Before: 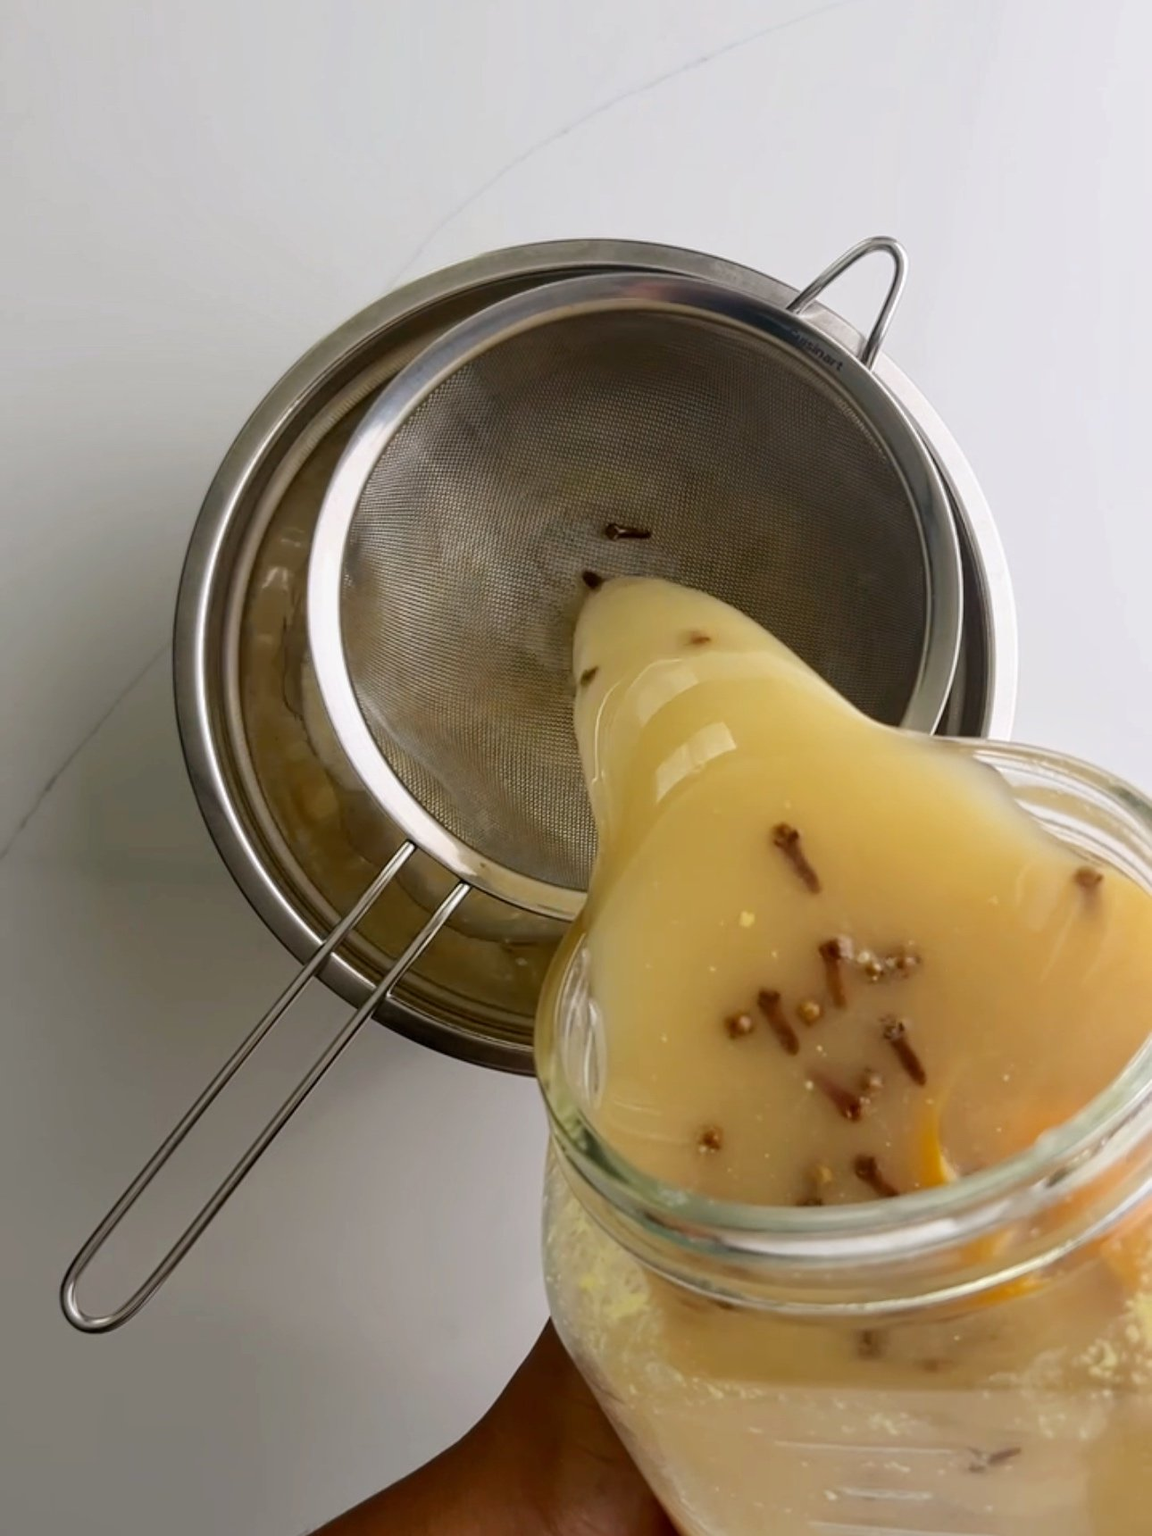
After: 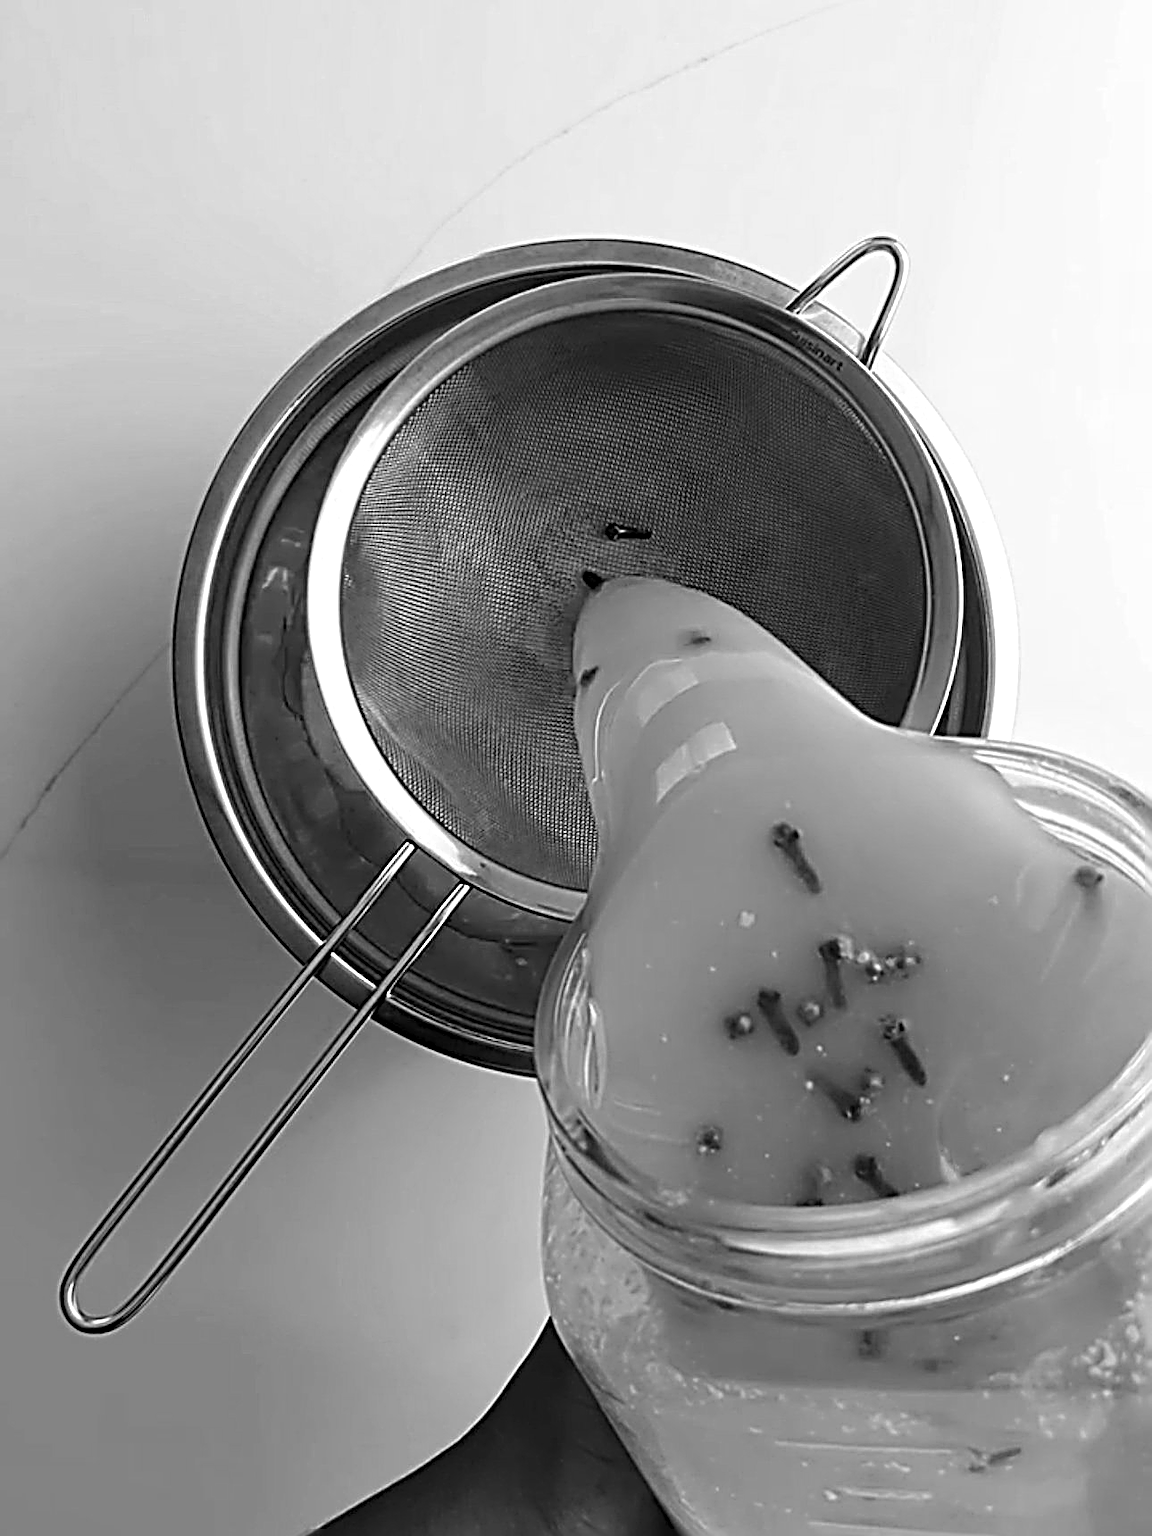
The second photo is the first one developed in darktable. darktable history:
color calibration: output gray [0.25, 0.35, 0.4, 0], x 0.383, y 0.372, temperature 3905.17 K
white balance: red 1.042, blue 1.17
sharpen: radius 3.158, amount 1.731
